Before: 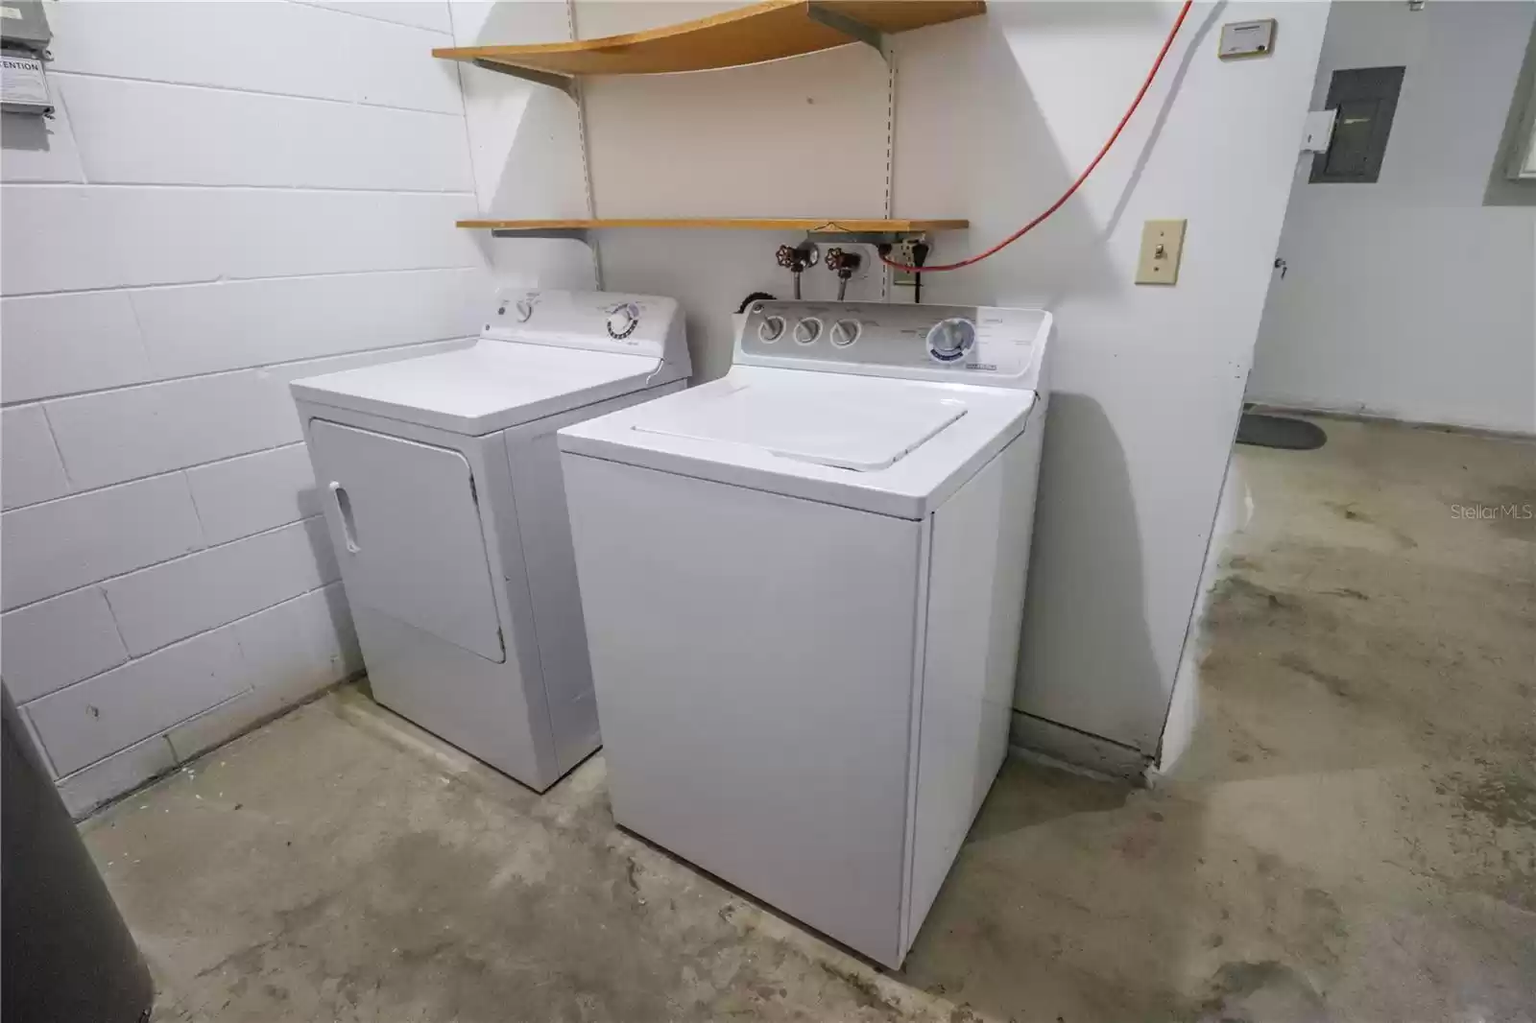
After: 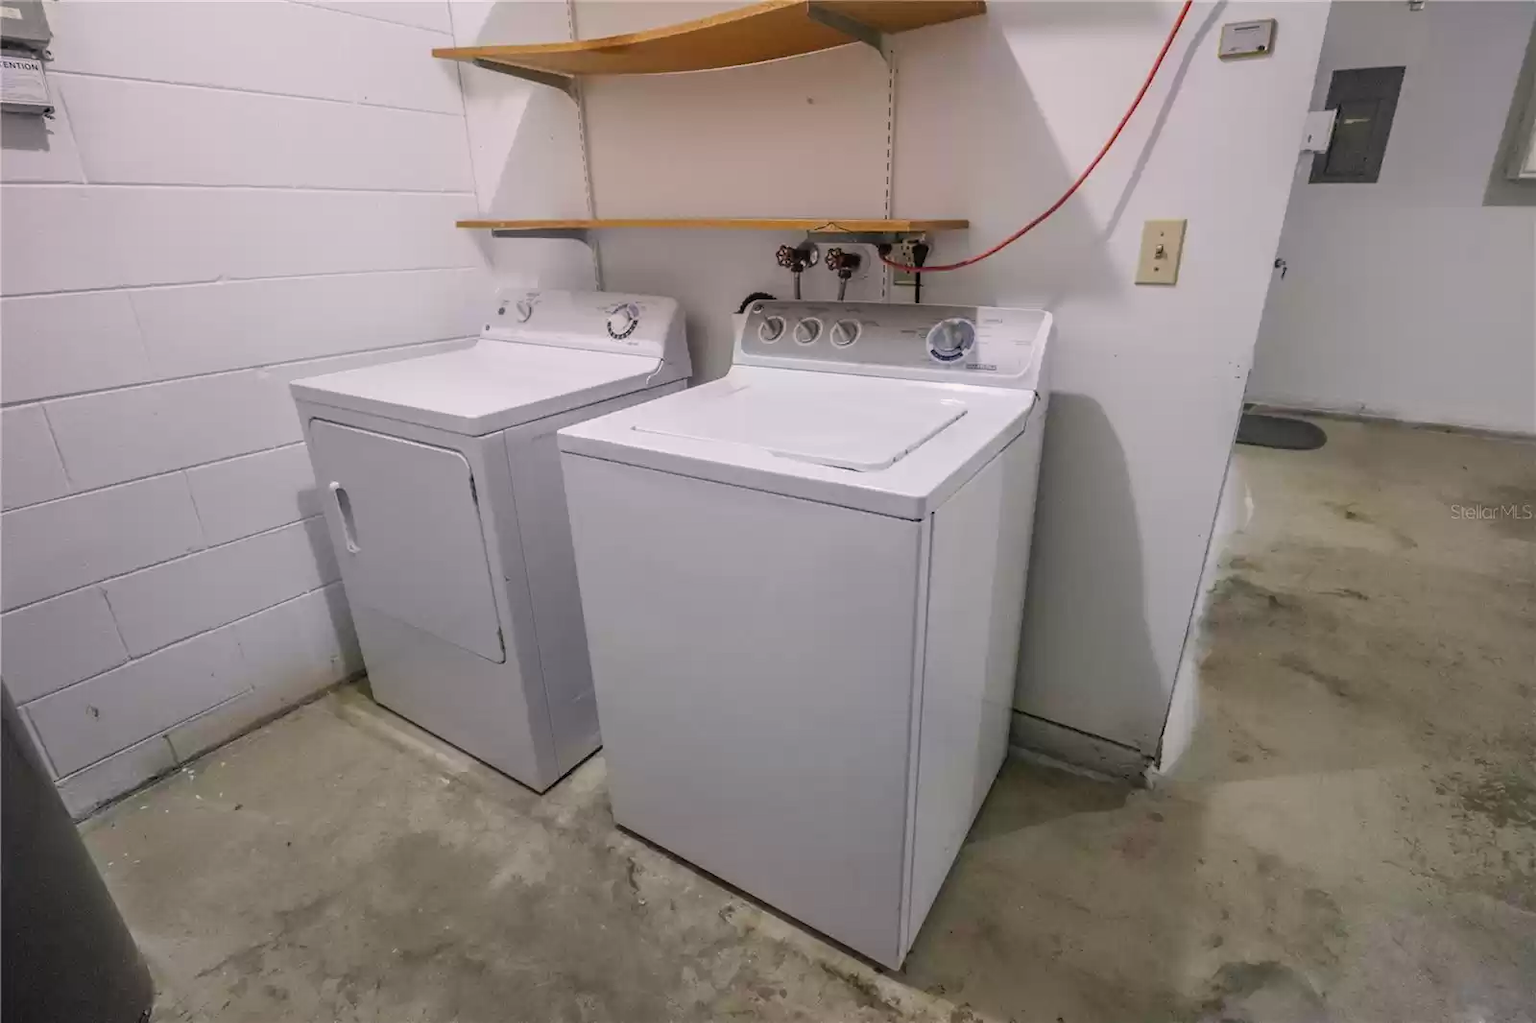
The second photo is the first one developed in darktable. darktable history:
tone equalizer: on, module defaults
exposure: compensate highlight preservation false
graduated density: density 0.38 EV, hardness 21%, rotation -6.11°, saturation 32%
